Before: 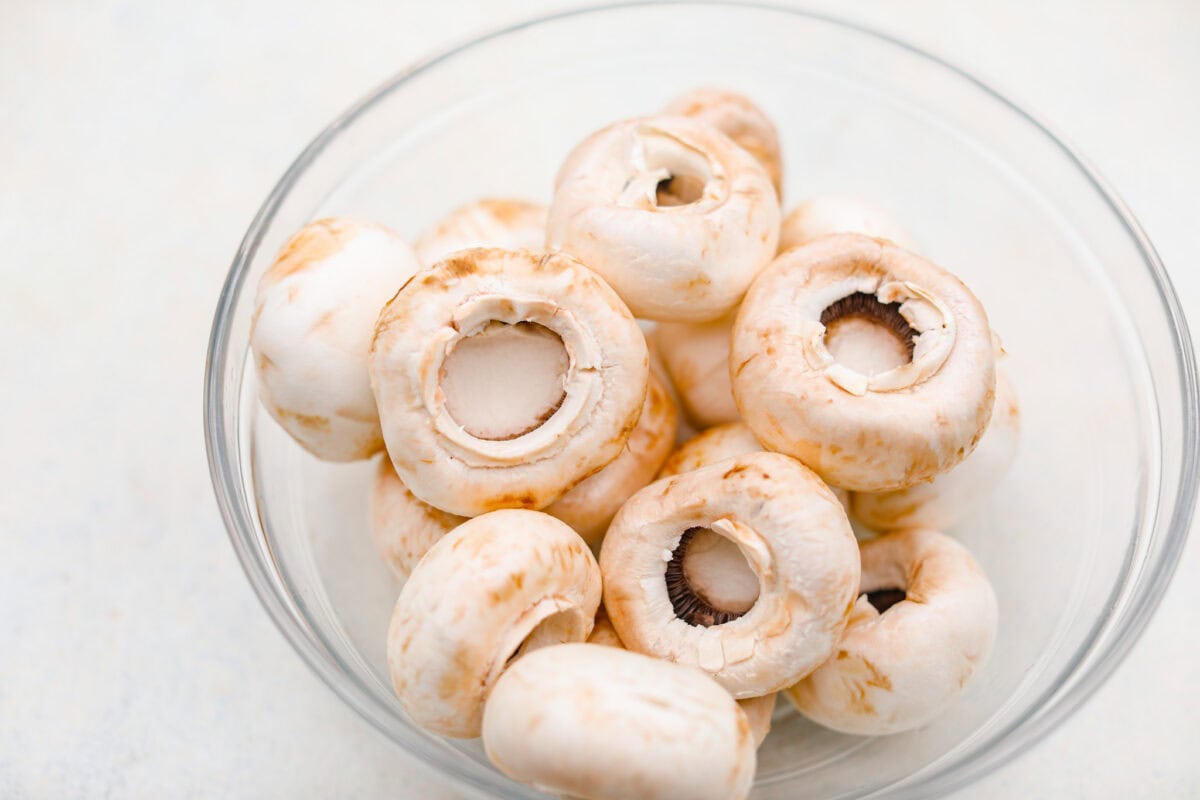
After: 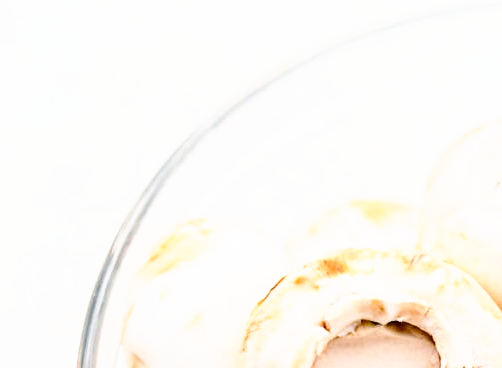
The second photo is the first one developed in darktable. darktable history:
tone curve: curves: ch0 [(0, 0) (0.003, 0.025) (0.011, 0.025) (0.025, 0.029) (0.044, 0.035) (0.069, 0.053) (0.1, 0.083) (0.136, 0.118) (0.177, 0.163) (0.224, 0.22) (0.277, 0.295) (0.335, 0.371) (0.399, 0.444) (0.468, 0.524) (0.543, 0.618) (0.623, 0.702) (0.709, 0.79) (0.801, 0.89) (0.898, 0.973) (1, 1)], preserve colors none
contrast brightness saturation: contrast 0.288
crop and rotate: left 10.828%, top 0.059%, right 47.295%, bottom 53.844%
